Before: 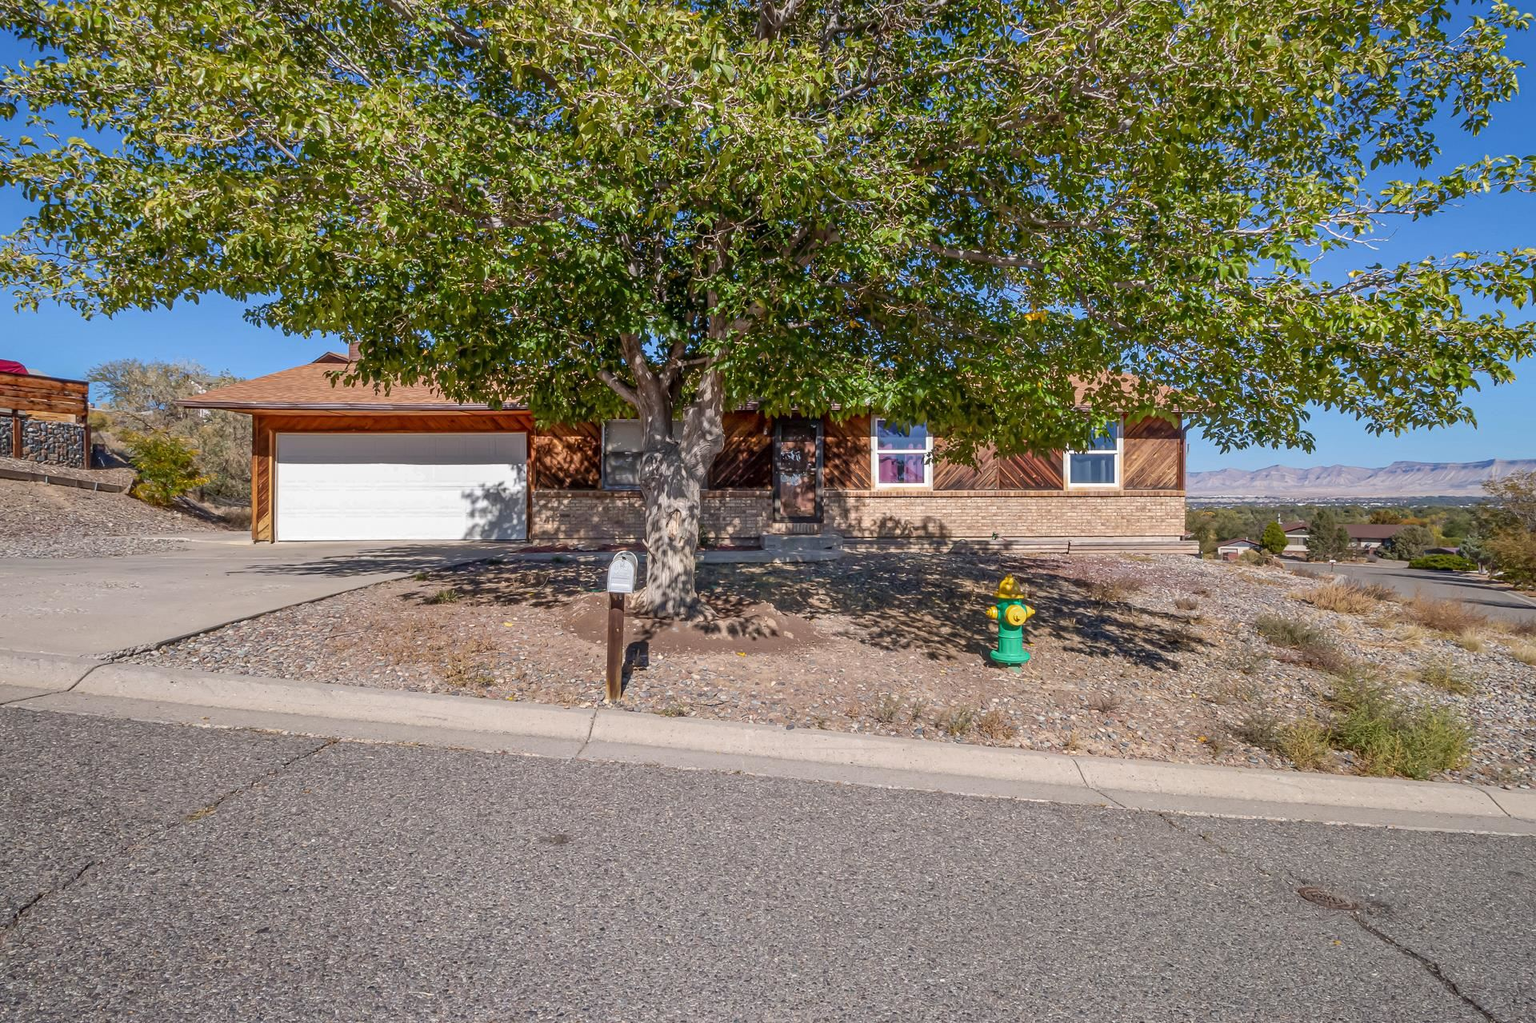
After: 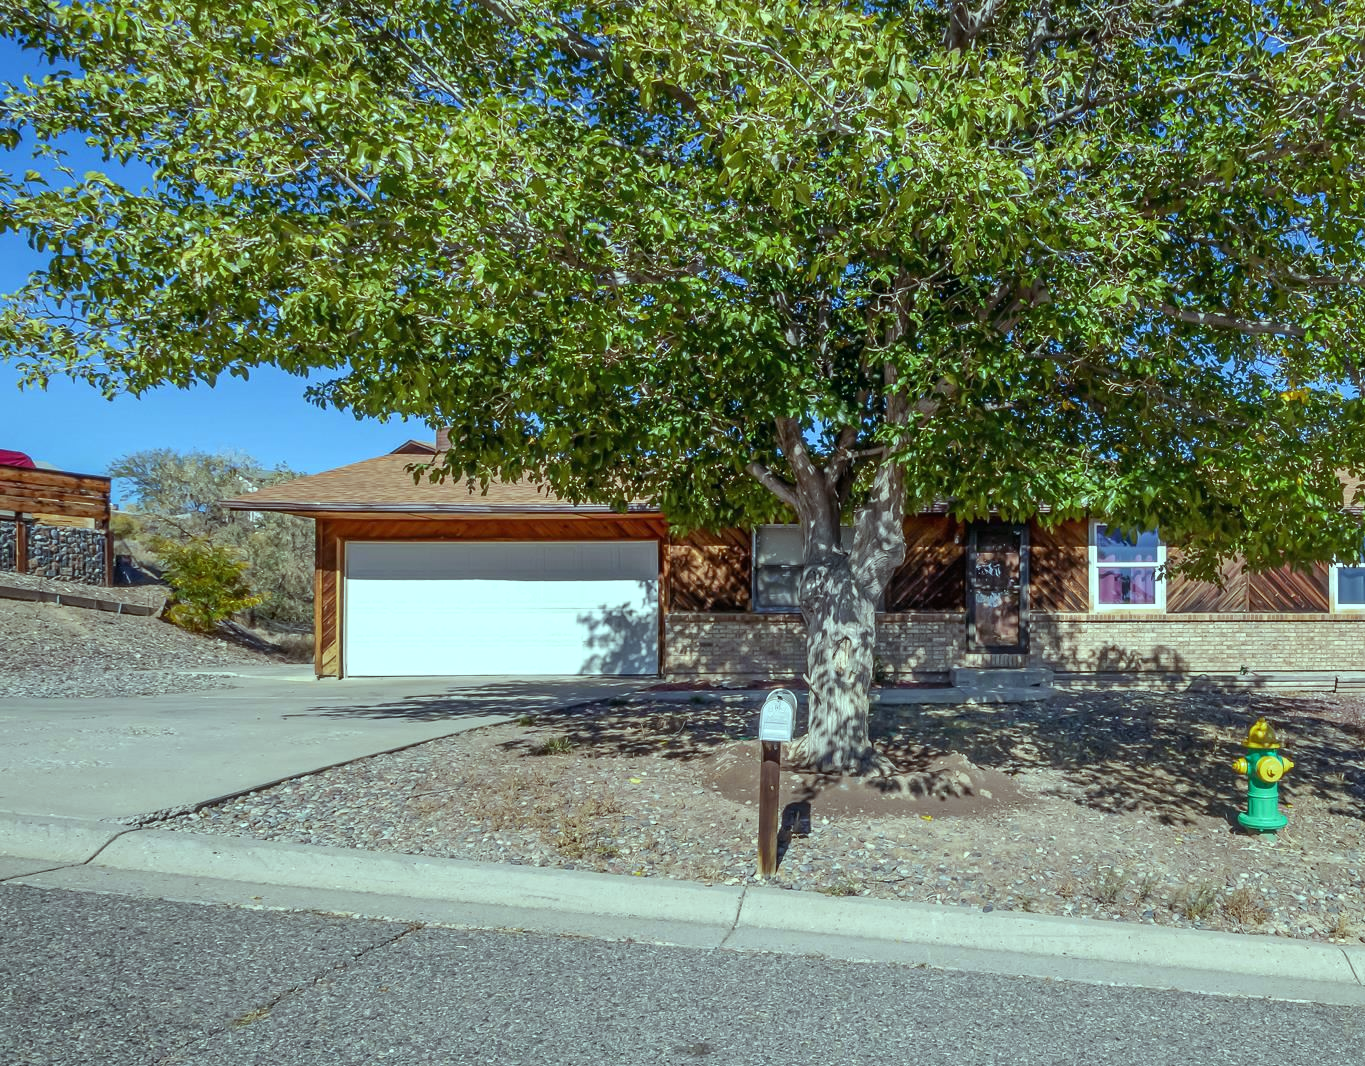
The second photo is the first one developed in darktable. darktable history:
exposure: exposure -0.064 EV, compensate highlight preservation false
crop: right 28.885%, bottom 16.626%
color balance: mode lift, gamma, gain (sRGB), lift [0.997, 0.979, 1.021, 1.011], gamma [1, 1.084, 0.916, 0.998], gain [1, 0.87, 1.13, 1.101], contrast 4.55%, contrast fulcrum 38.24%, output saturation 104.09%
